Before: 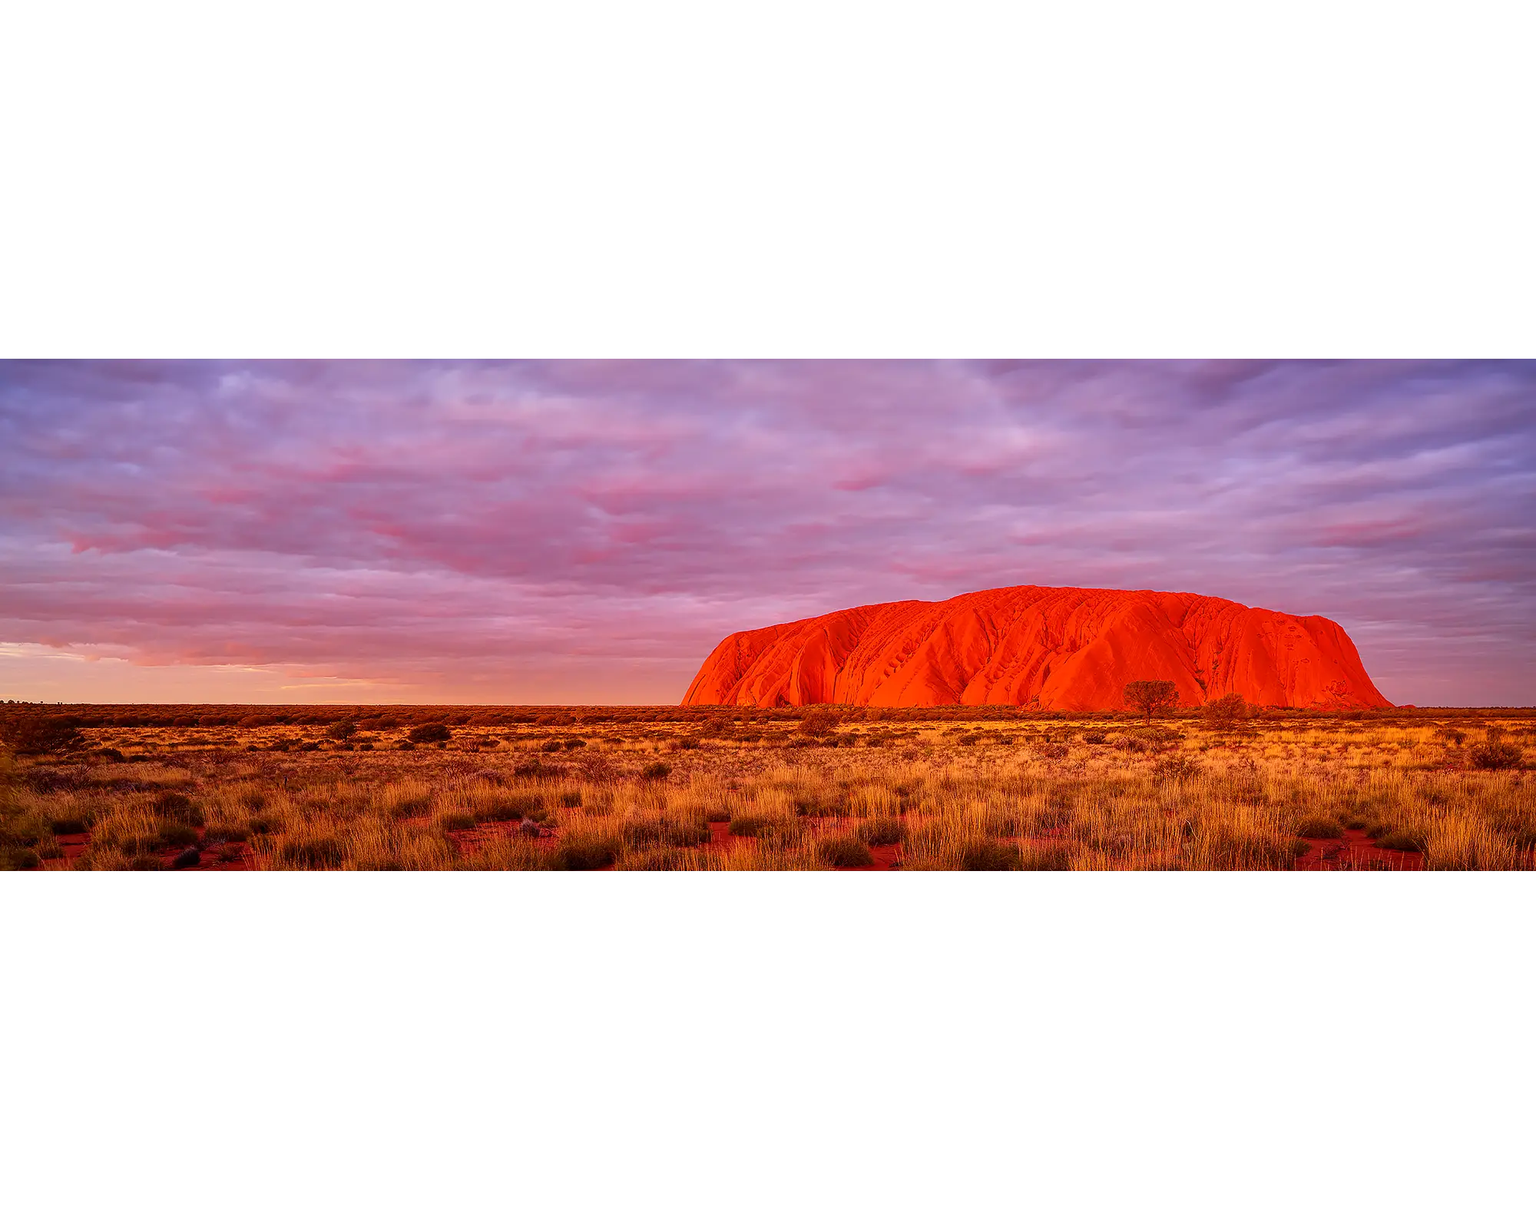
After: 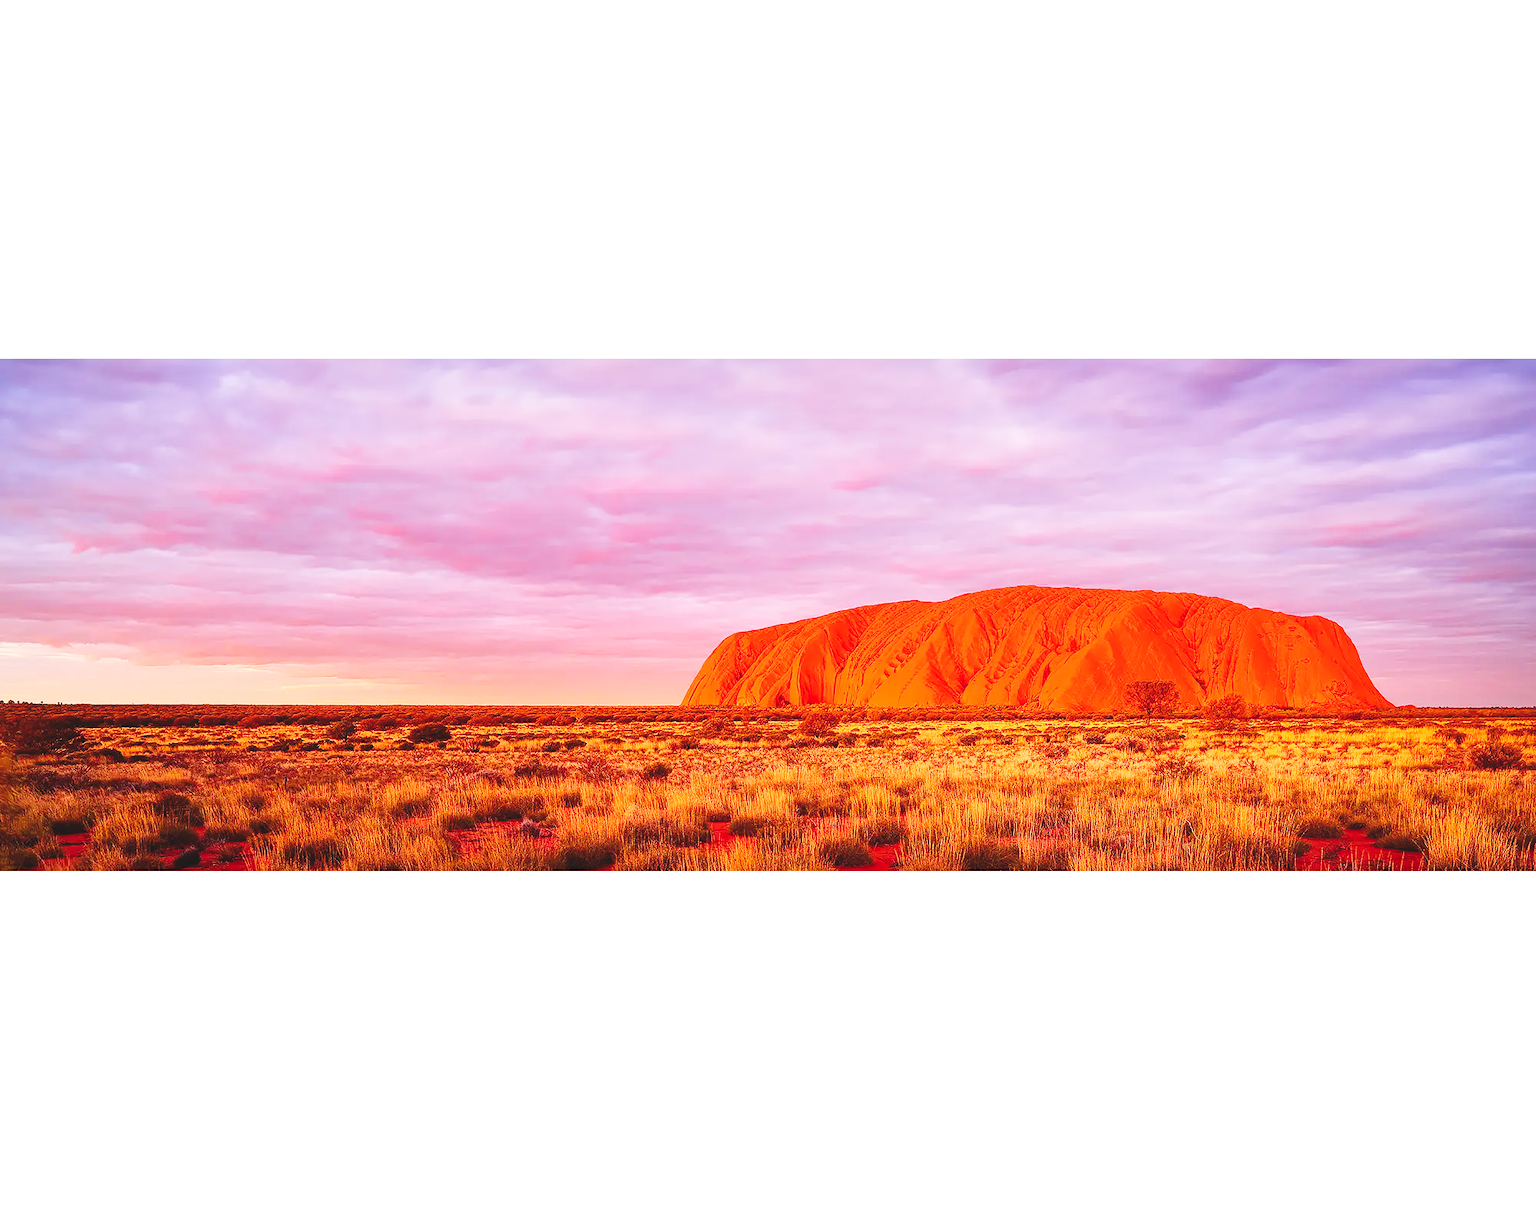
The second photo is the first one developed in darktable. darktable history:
base curve: curves: ch0 [(0, 0.003) (0.001, 0.002) (0.006, 0.004) (0.02, 0.022) (0.048, 0.086) (0.094, 0.234) (0.162, 0.431) (0.258, 0.629) (0.385, 0.8) (0.548, 0.918) (0.751, 0.988) (1, 1)], preserve colors none
exposure: black level correction -0.014, exposure -0.193 EV, compensate highlight preservation false
